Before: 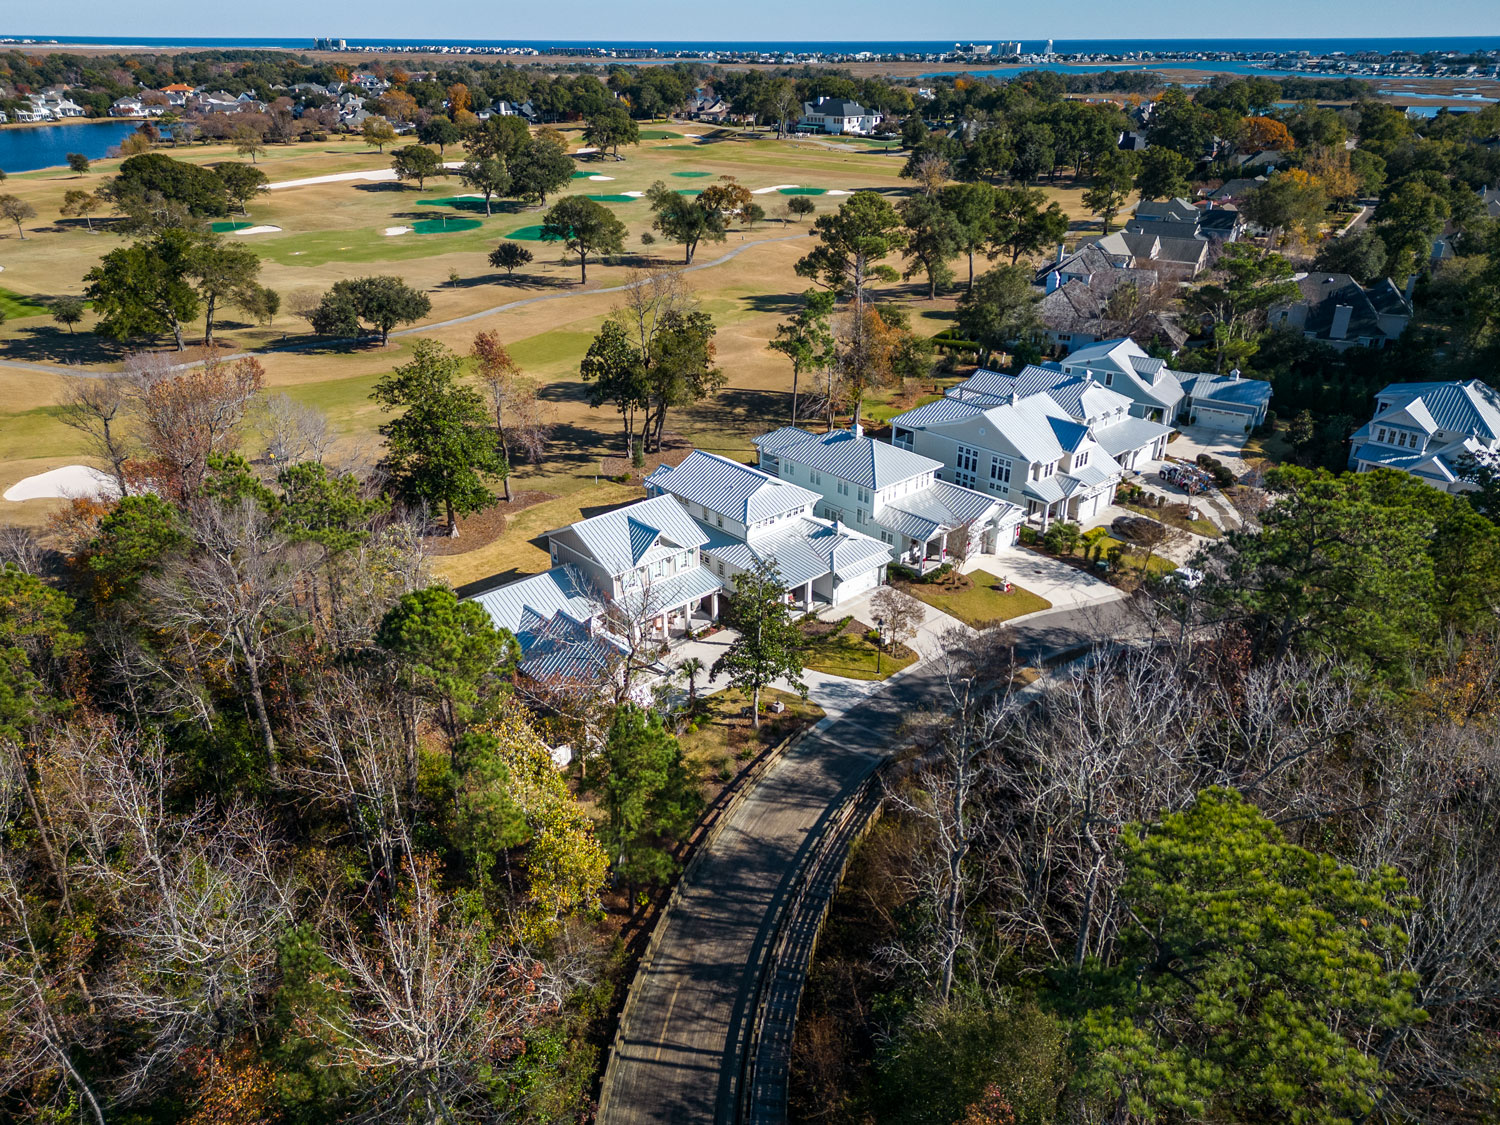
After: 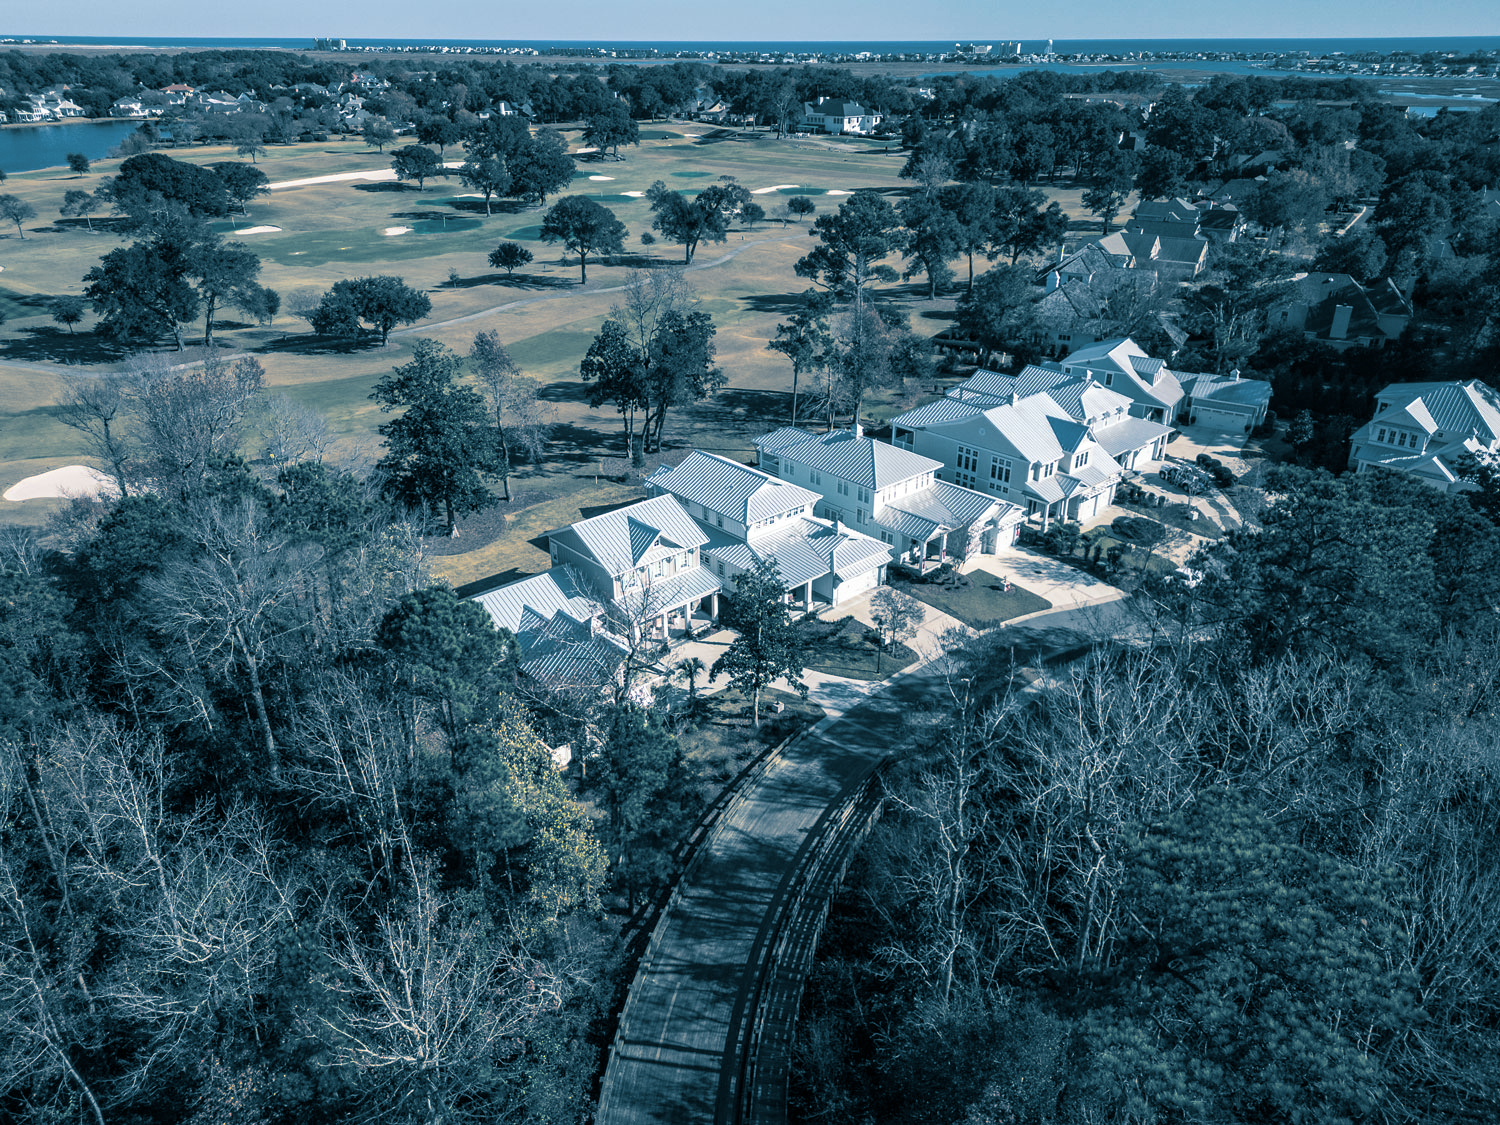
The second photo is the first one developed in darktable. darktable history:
split-toning: shadows › hue 212.4°, balance -70
rgb curve: curves: ch0 [(0, 0) (0.053, 0.068) (0.122, 0.128) (1, 1)]
